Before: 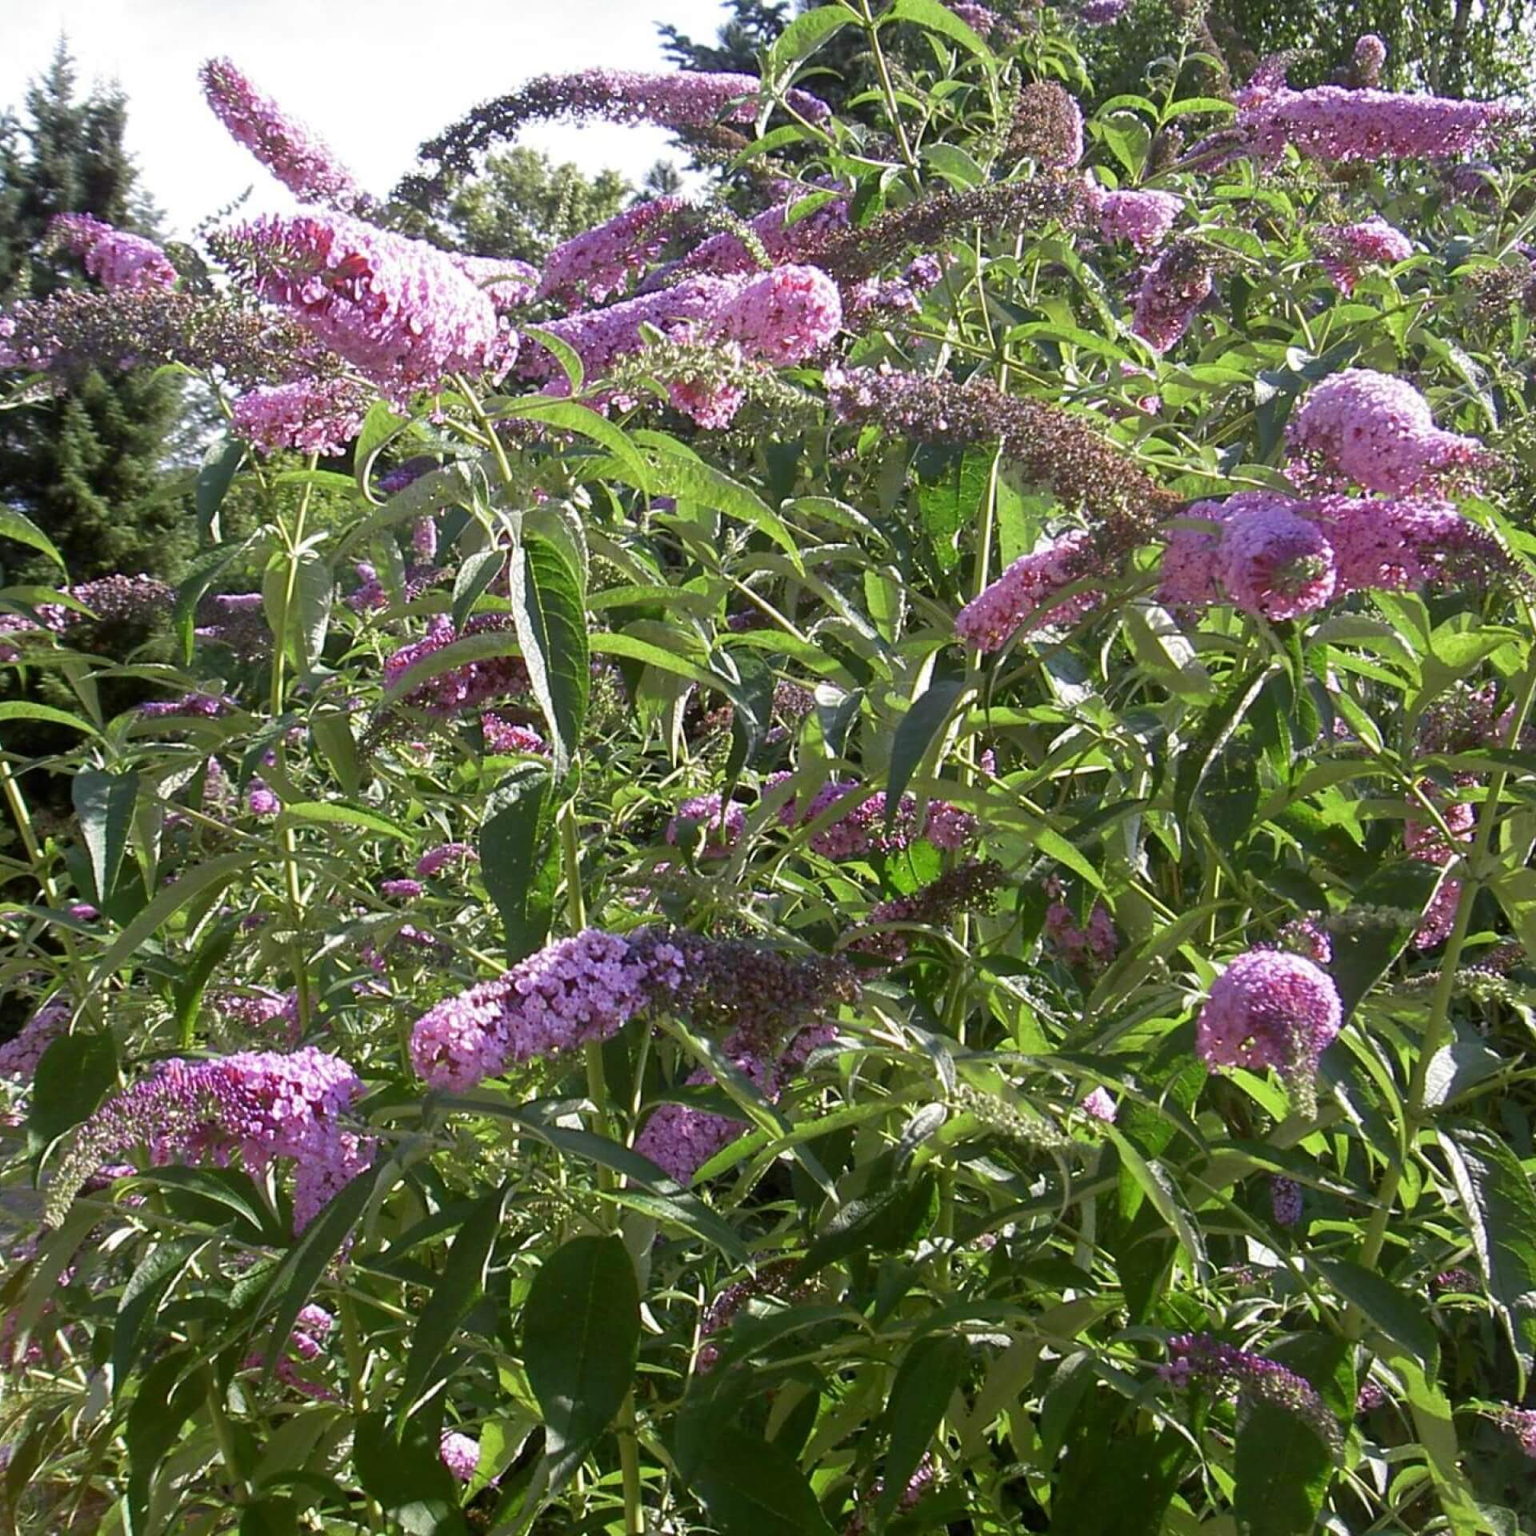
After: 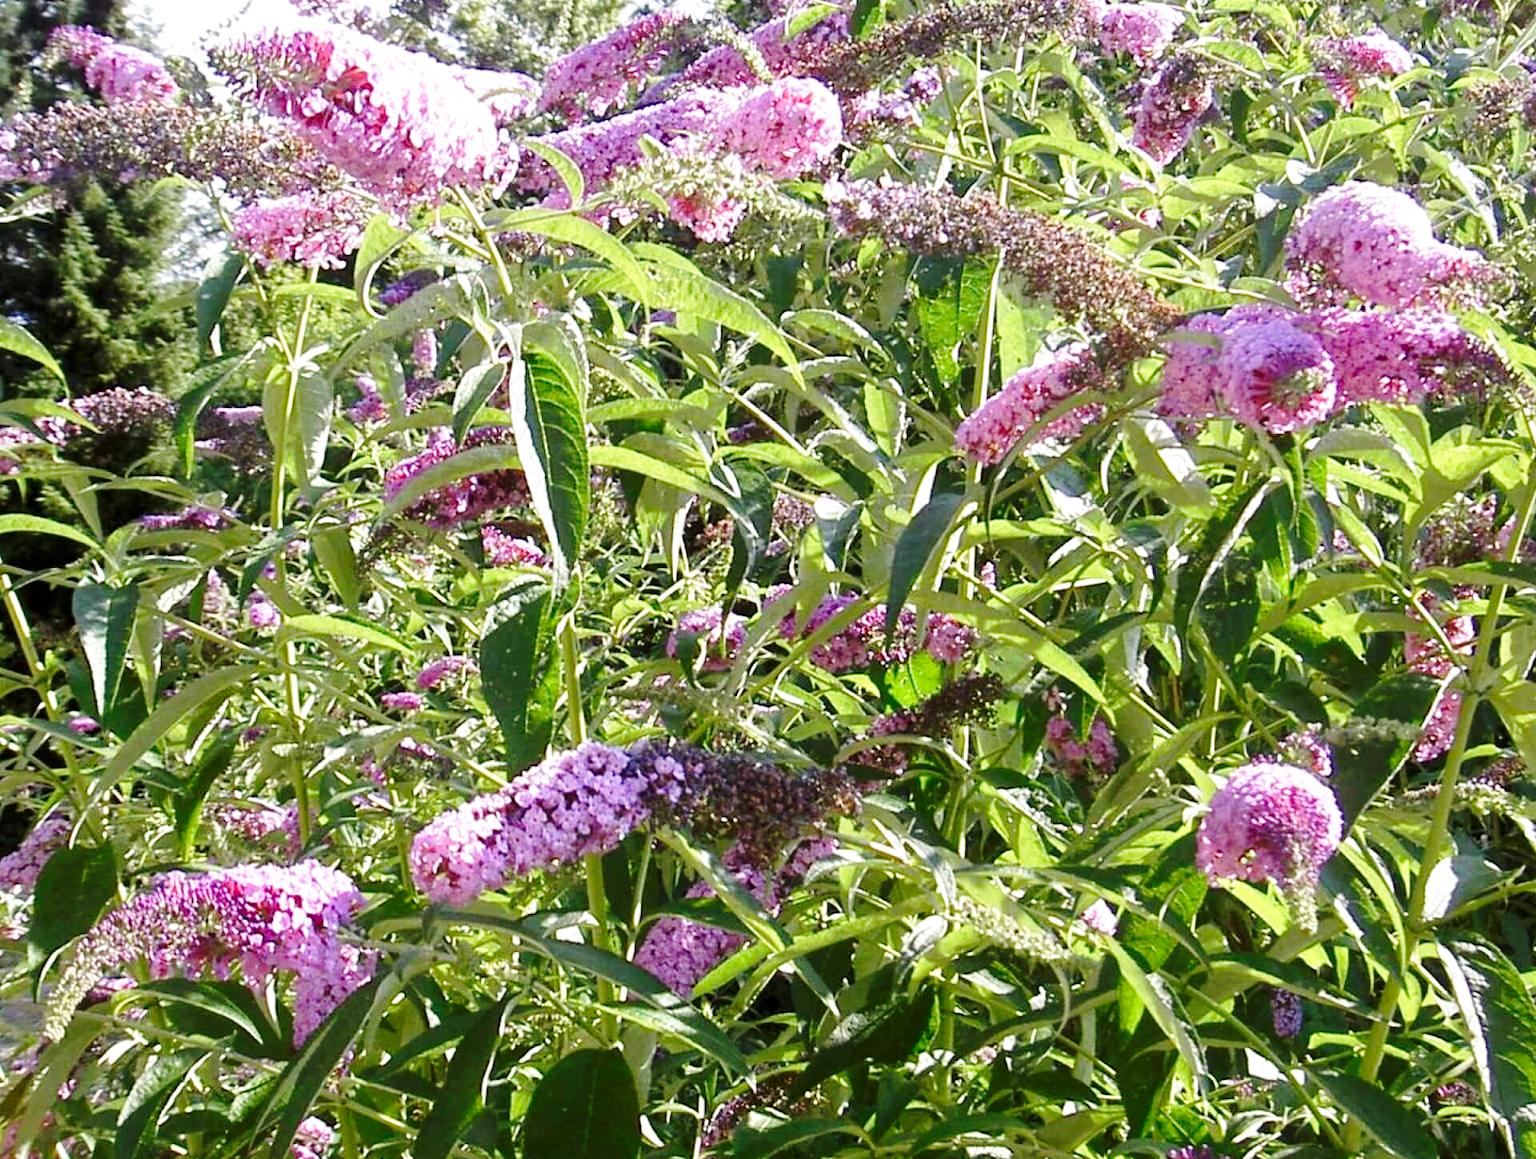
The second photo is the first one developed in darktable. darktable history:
crop and rotate: top 12.227%, bottom 12.292%
local contrast: highlights 104%, shadows 102%, detail 119%, midtone range 0.2
base curve: curves: ch0 [(0, 0) (0.032, 0.037) (0.105, 0.228) (0.435, 0.76) (0.856, 0.983) (1, 1)], preserve colors none
